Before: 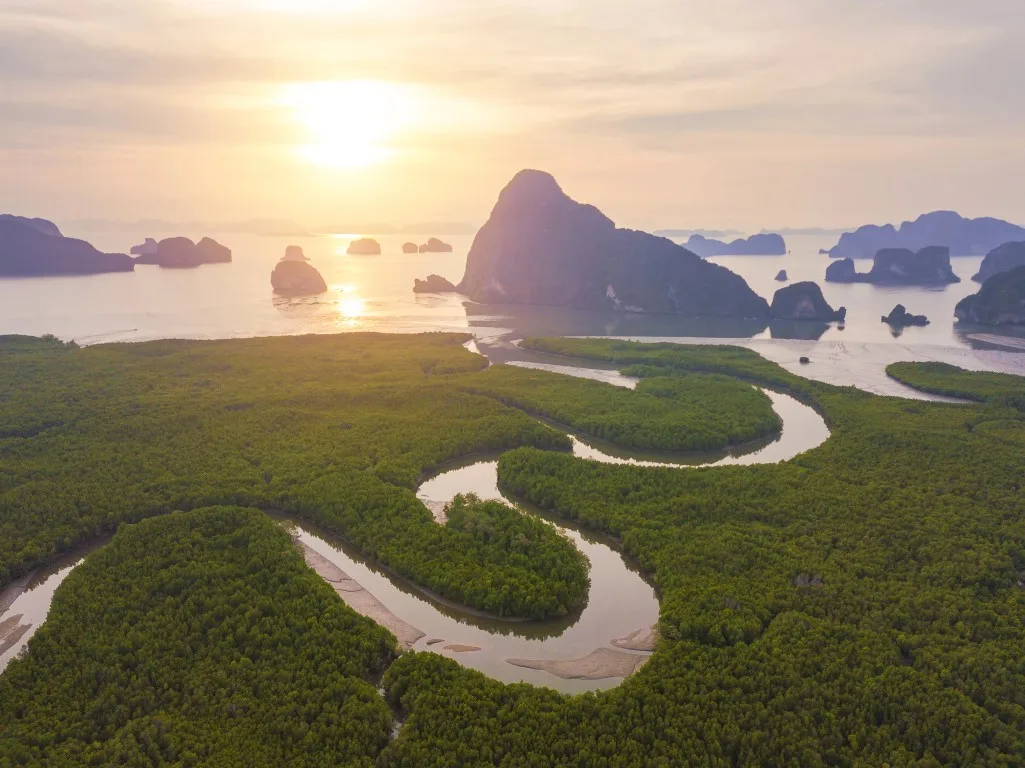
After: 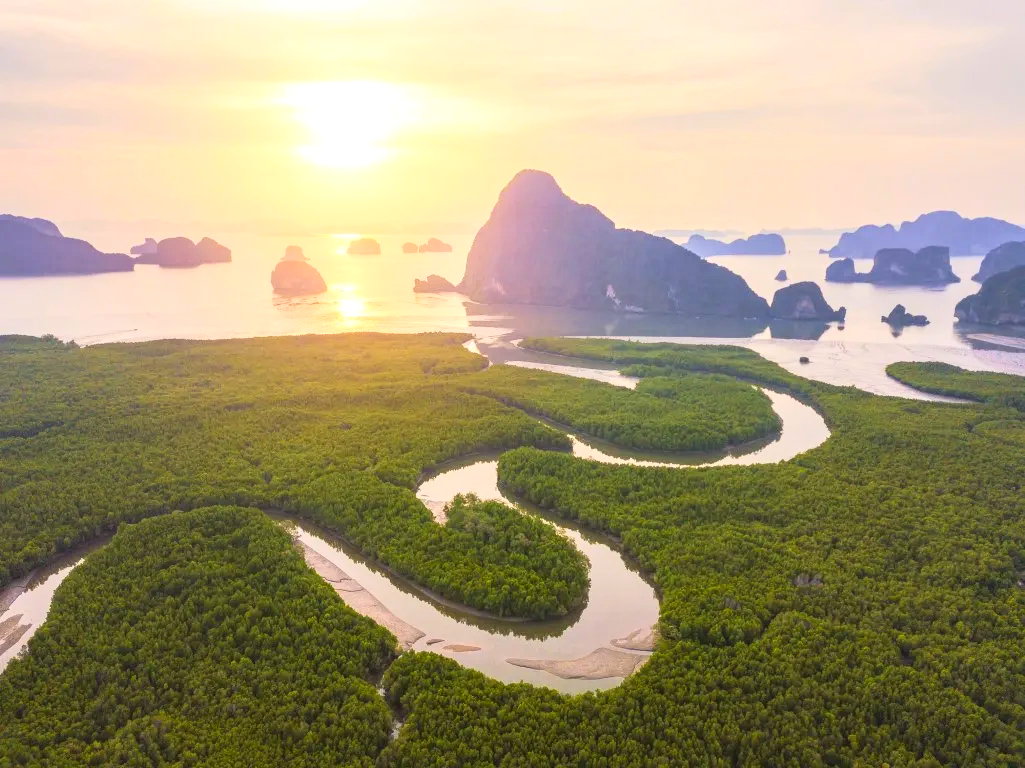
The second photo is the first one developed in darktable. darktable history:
local contrast: on, module defaults
contrast brightness saturation: contrast 0.238, brightness 0.244, saturation 0.382
